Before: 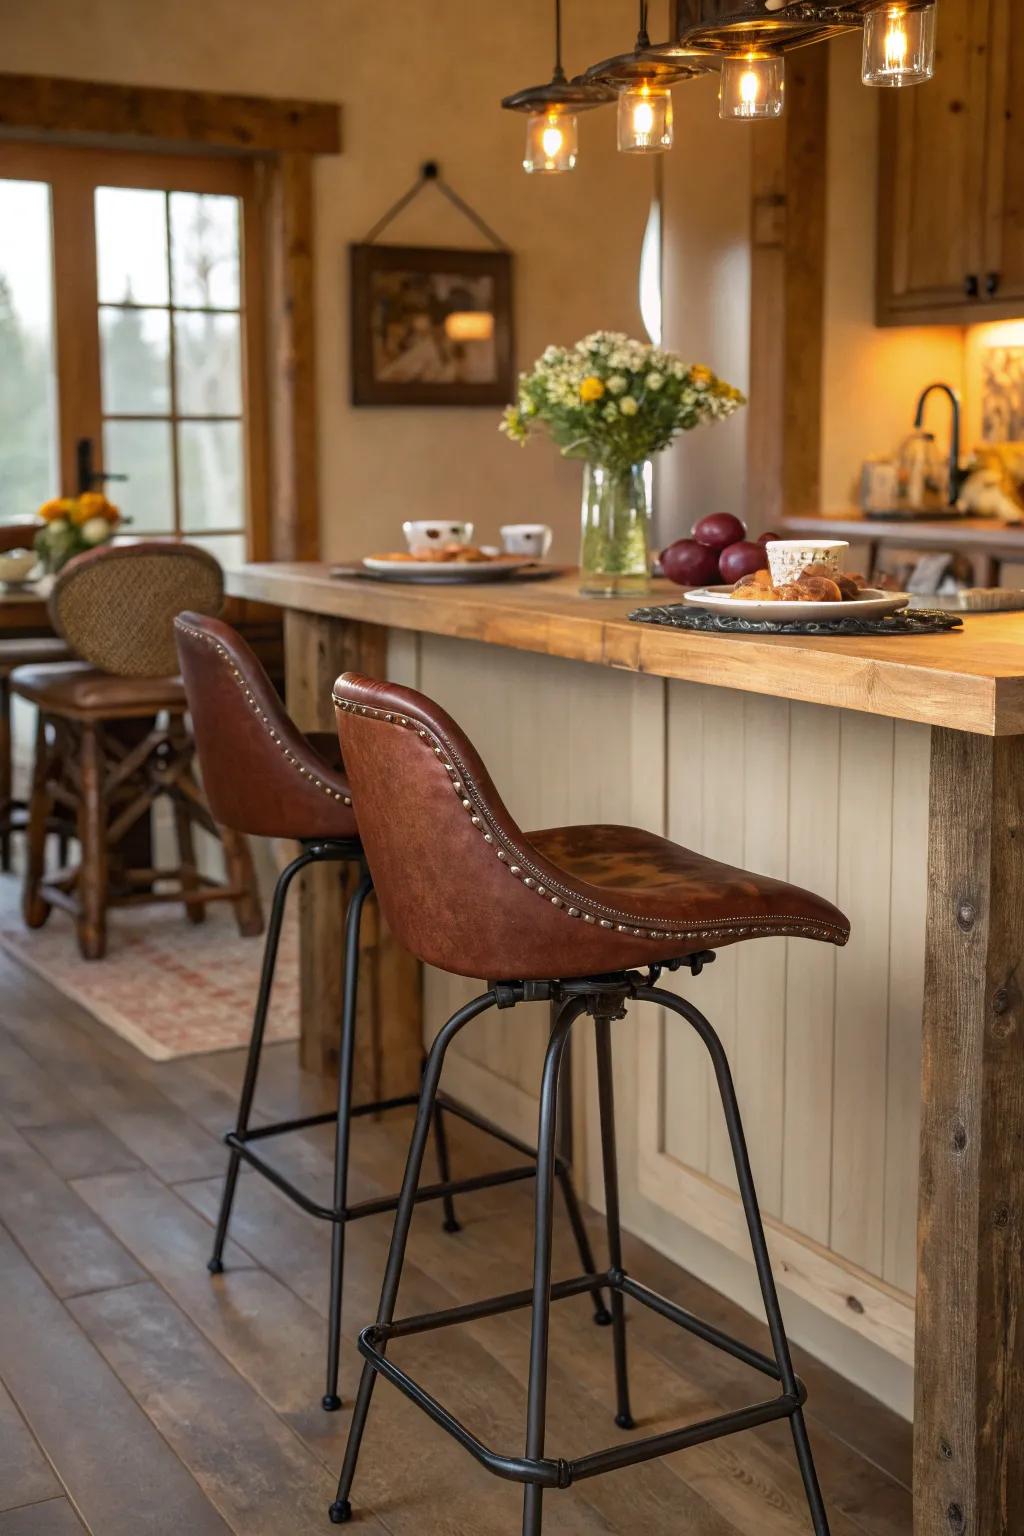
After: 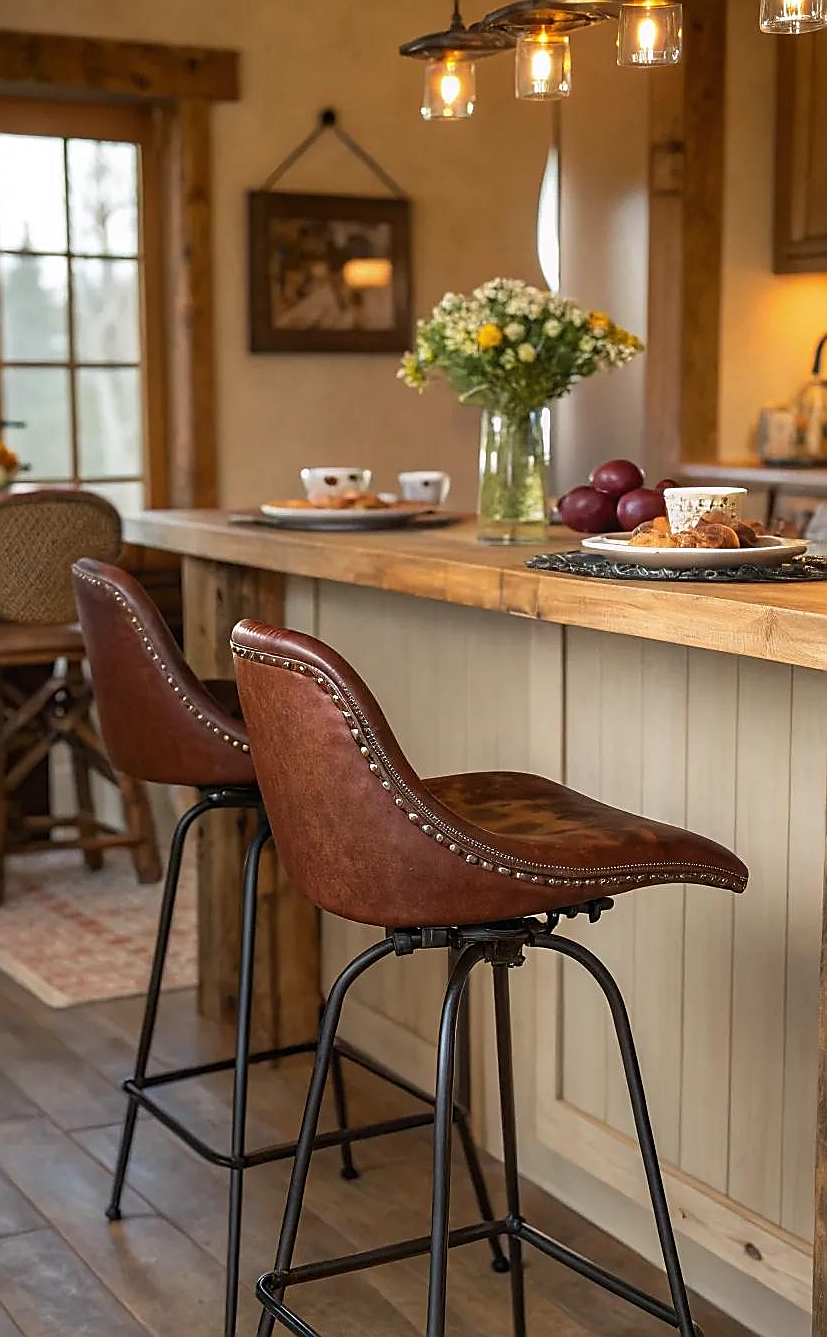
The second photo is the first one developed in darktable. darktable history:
crop: left 9.973%, top 3.489%, right 9.245%, bottom 9.41%
sharpen: radius 1.35, amount 1.253, threshold 0.648
